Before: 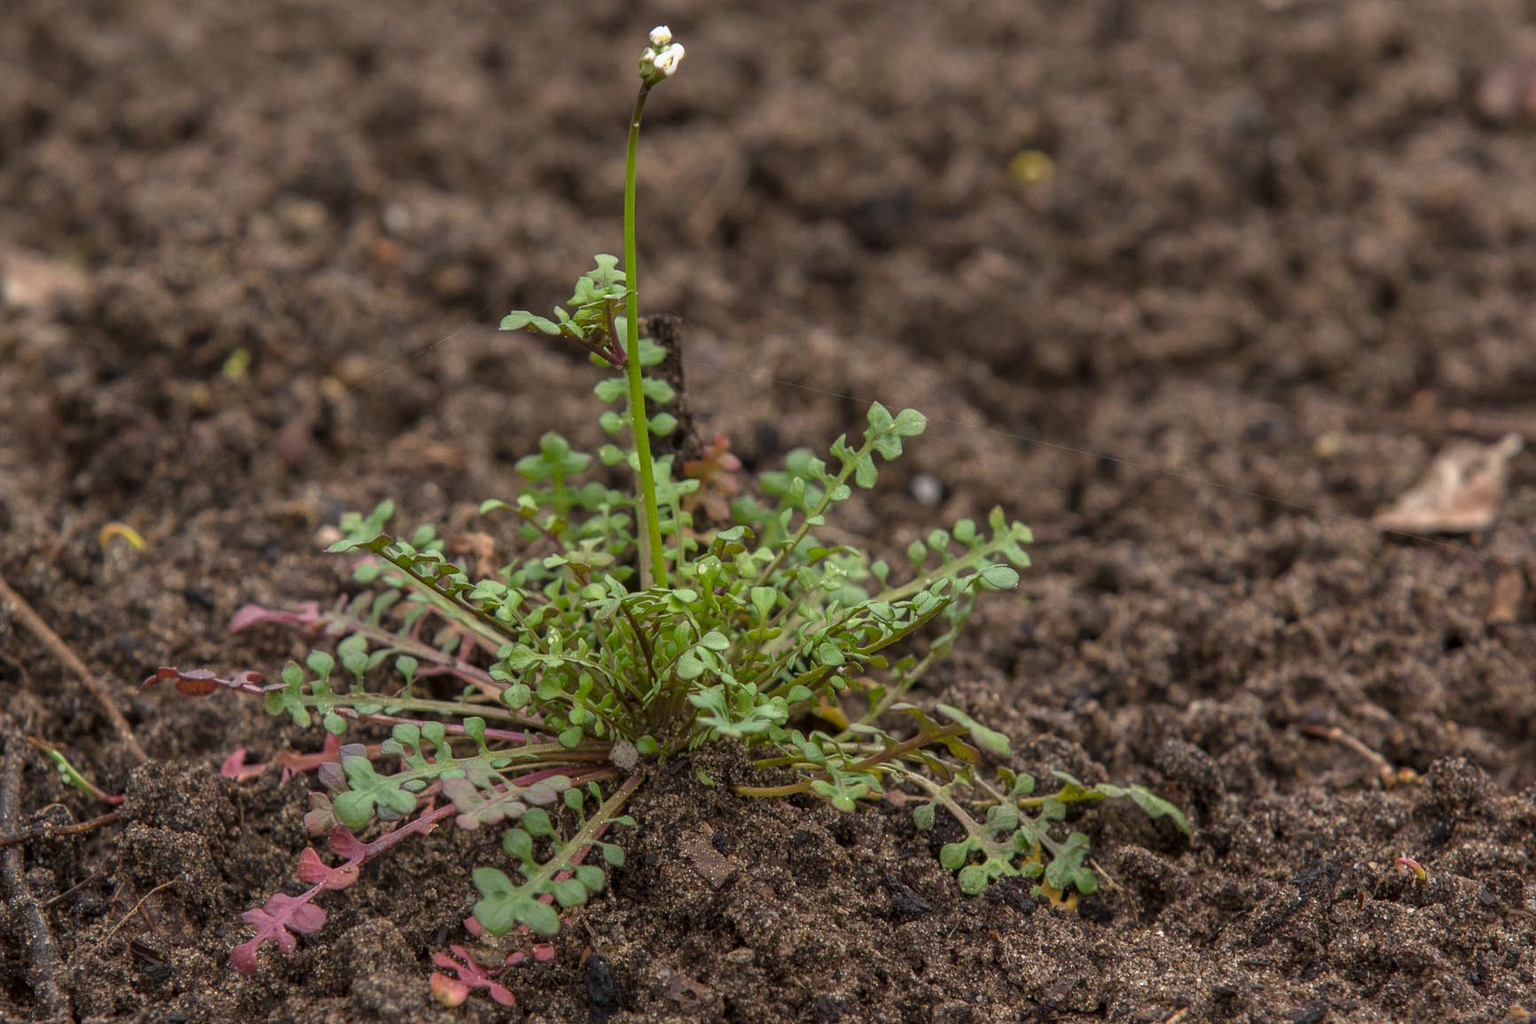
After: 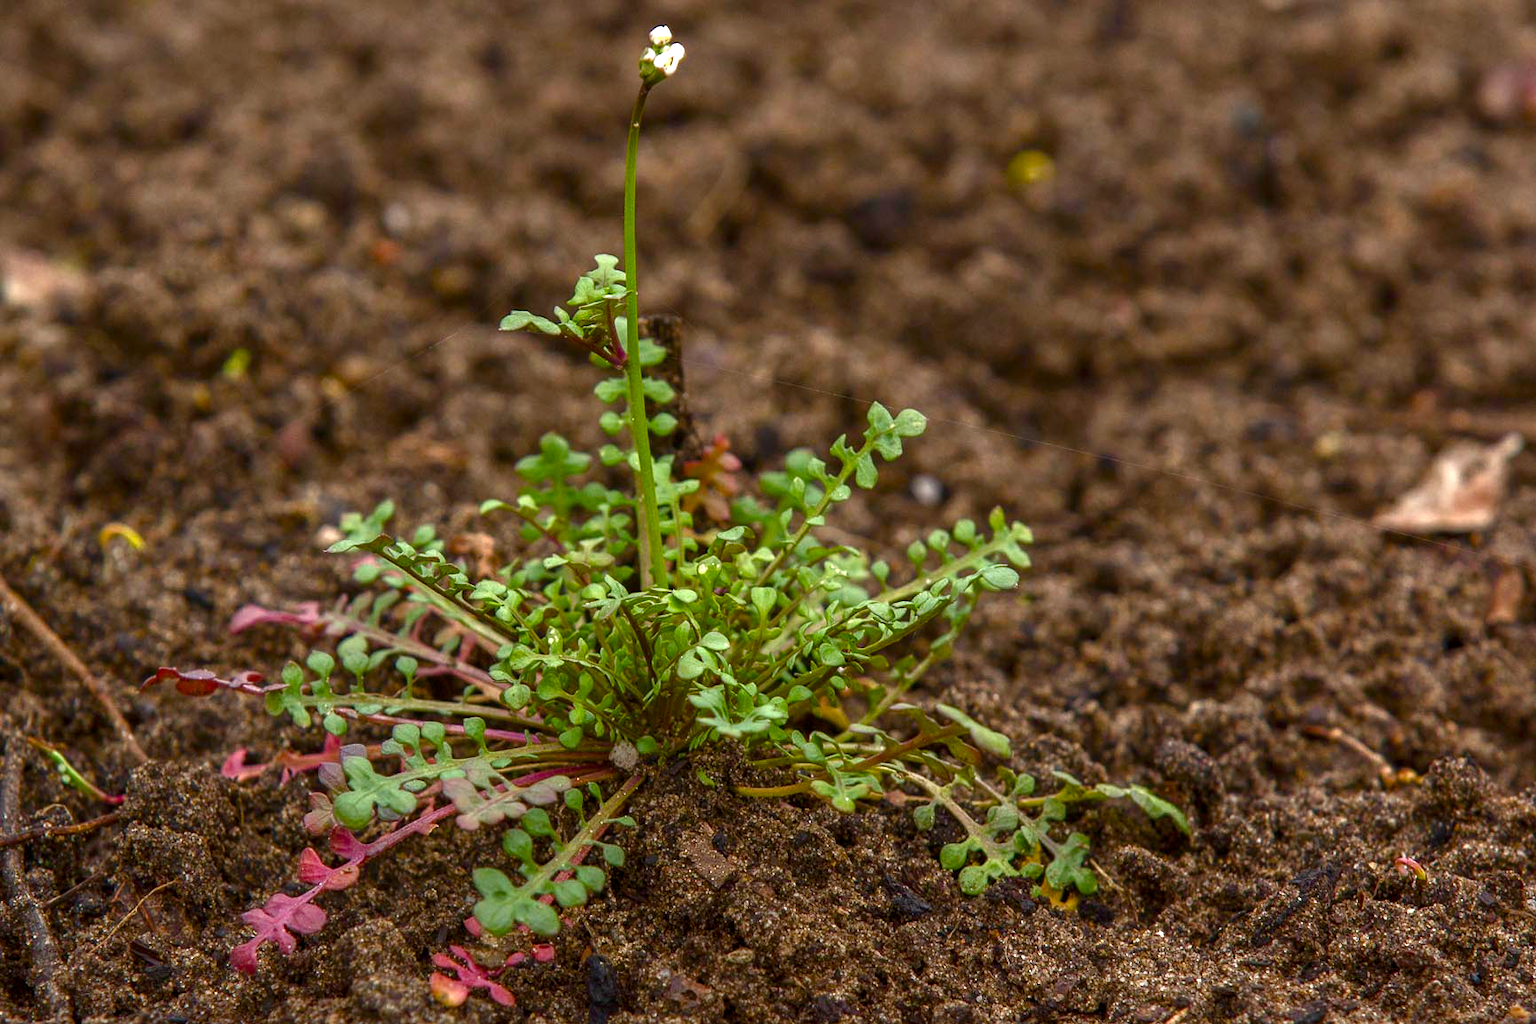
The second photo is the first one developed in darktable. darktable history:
contrast brightness saturation: brightness -0.09
color balance rgb: linear chroma grading › shadows -2.2%, linear chroma grading › highlights -15%, linear chroma grading › global chroma -10%, linear chroma grading › mid-tones -10%, perceptual saturation grading › global saturation 45%, perceptual saturation grading › highlights -50%, perceptual saturation grading › shadows 30%, perceptual brilliance grading › global brilliance 18%, global vibrance 45%
